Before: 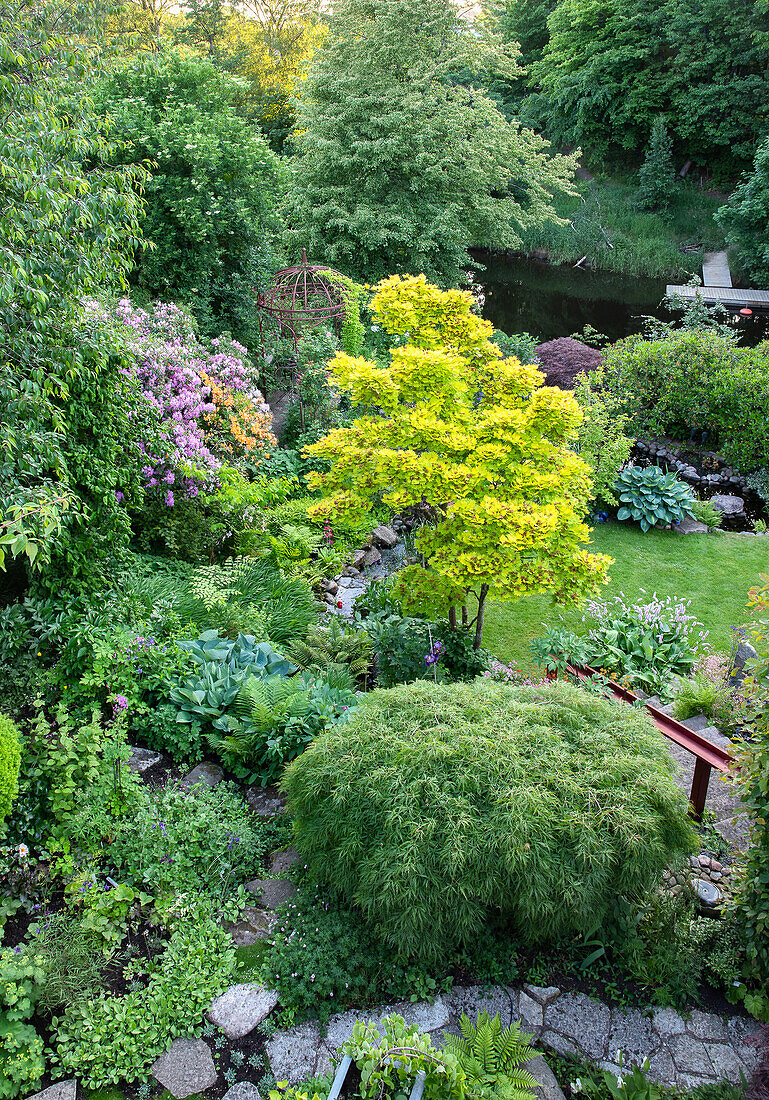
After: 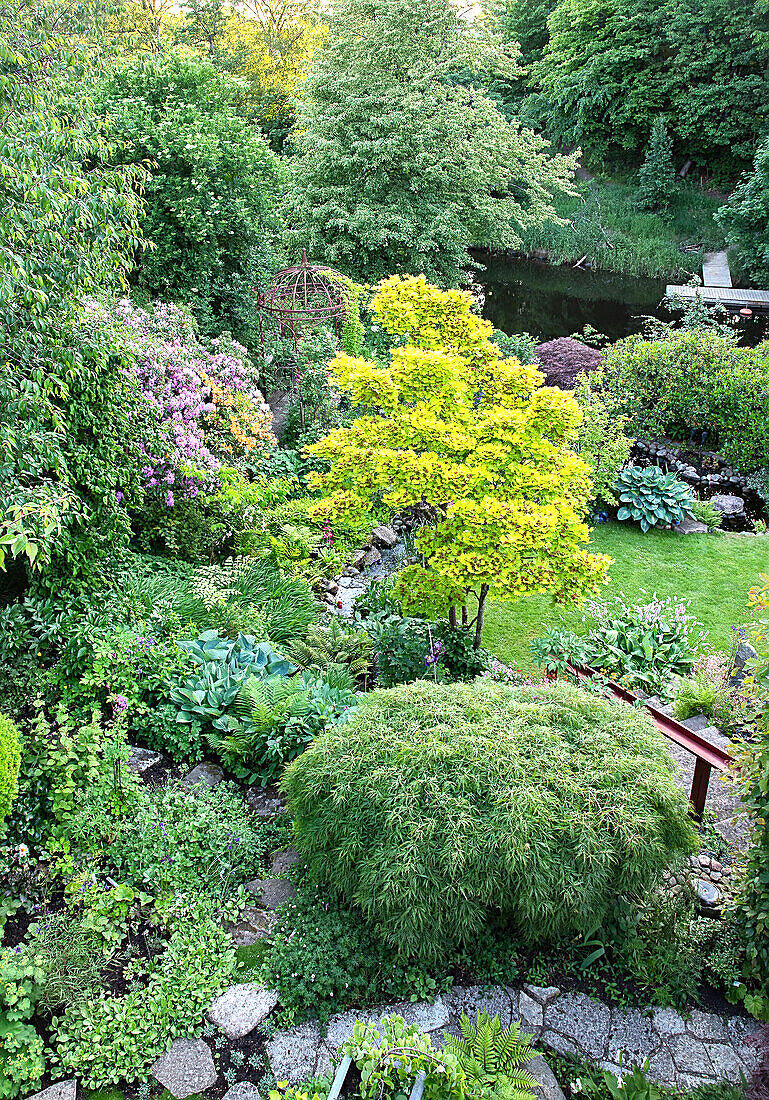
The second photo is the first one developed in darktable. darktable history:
exposure: exposure 0.464 EV, compensate exposure bias true, compensate highlight preservation false
sharpen: on, module defaults
